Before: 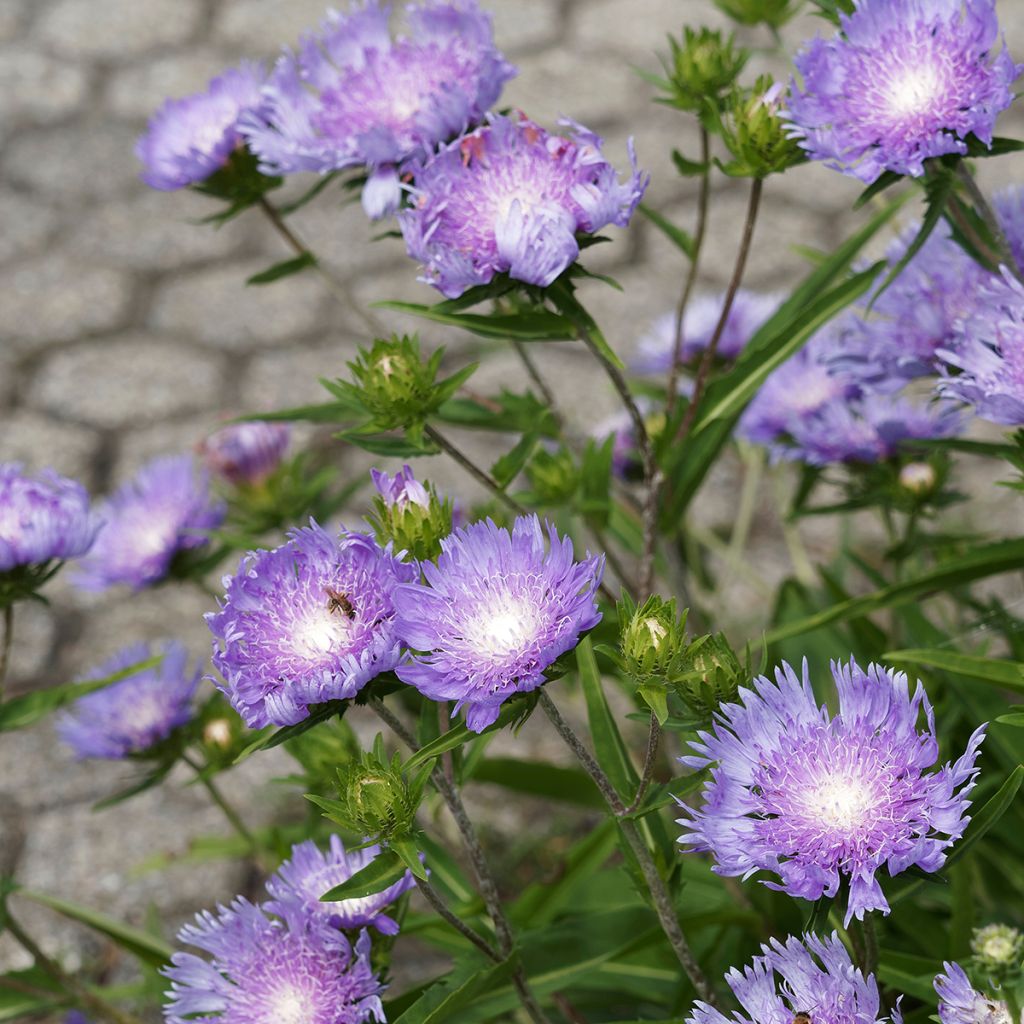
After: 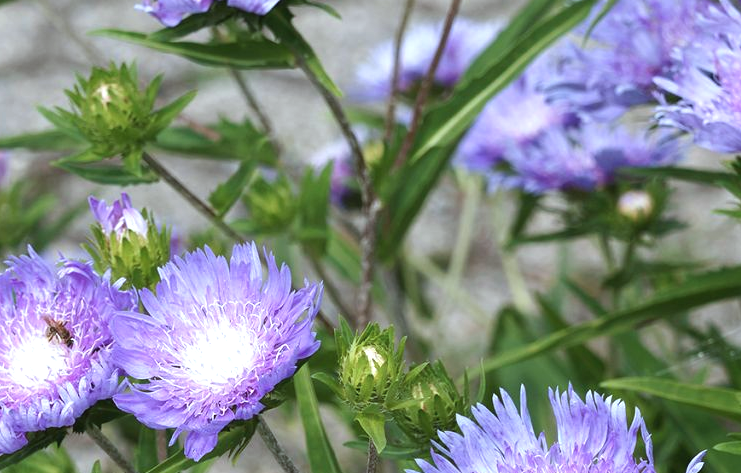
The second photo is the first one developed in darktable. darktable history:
color correction: highlights a* -4.02, highlights b* -10.89
crop and rotate: left 27.619%, top 26.621%, bottom 27.177%
exposure: black level correction -0.002, exposure 0.546 EV, compensate highlight preservation false
